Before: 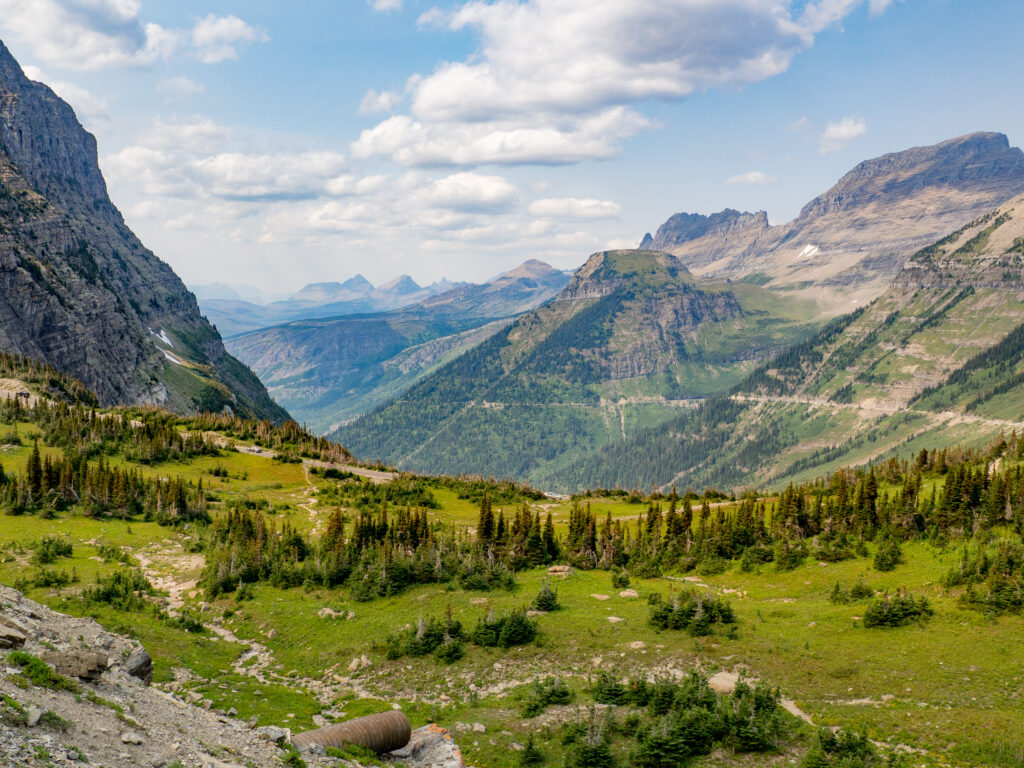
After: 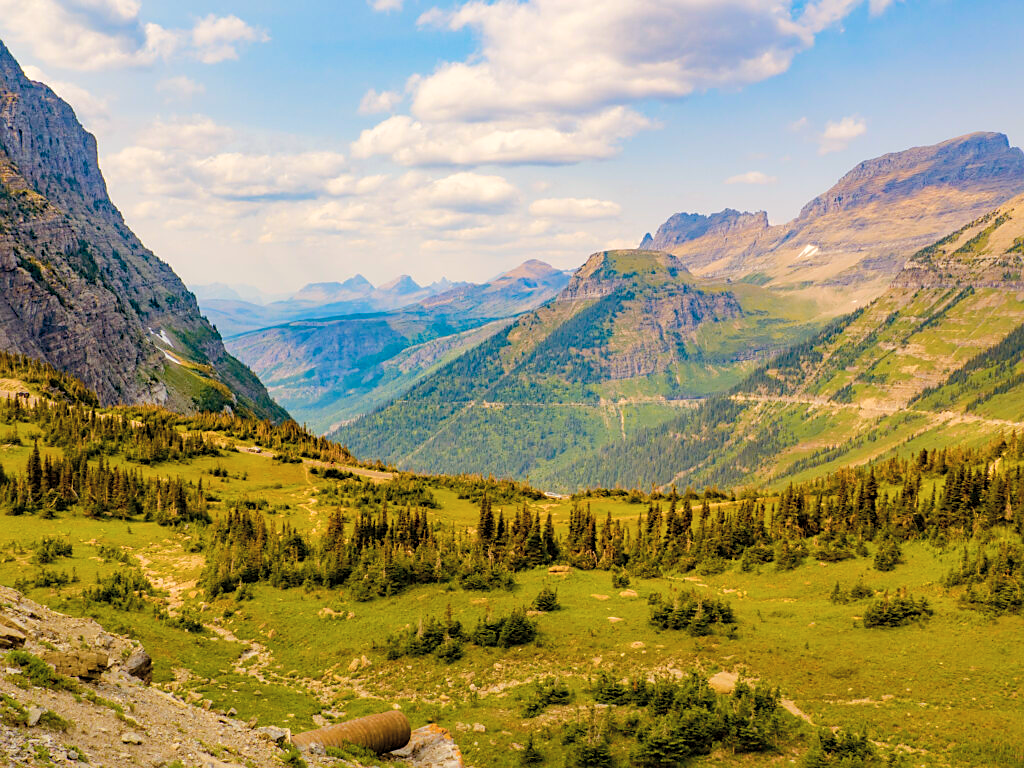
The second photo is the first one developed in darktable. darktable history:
color balance rgb: power › luminance 9.753%, power › chroma 2.817%, power › hue 57.55°, linear chroma grading › global chroma 20.322%, perceptual saturation grading › global saturation 37.167%, perceptual saturation grading › shadows 36.226%, perceptual brilliance grading › mid-tones 9.483%, perceptual brilliance grading › shadows 14.591%, global vibrance 50.148%
color correction: highlights a* 5.61, highlights b* 5.26, saturation 0.658
sharpen: radius 1.833, amount 0.415, threshold 1.474
